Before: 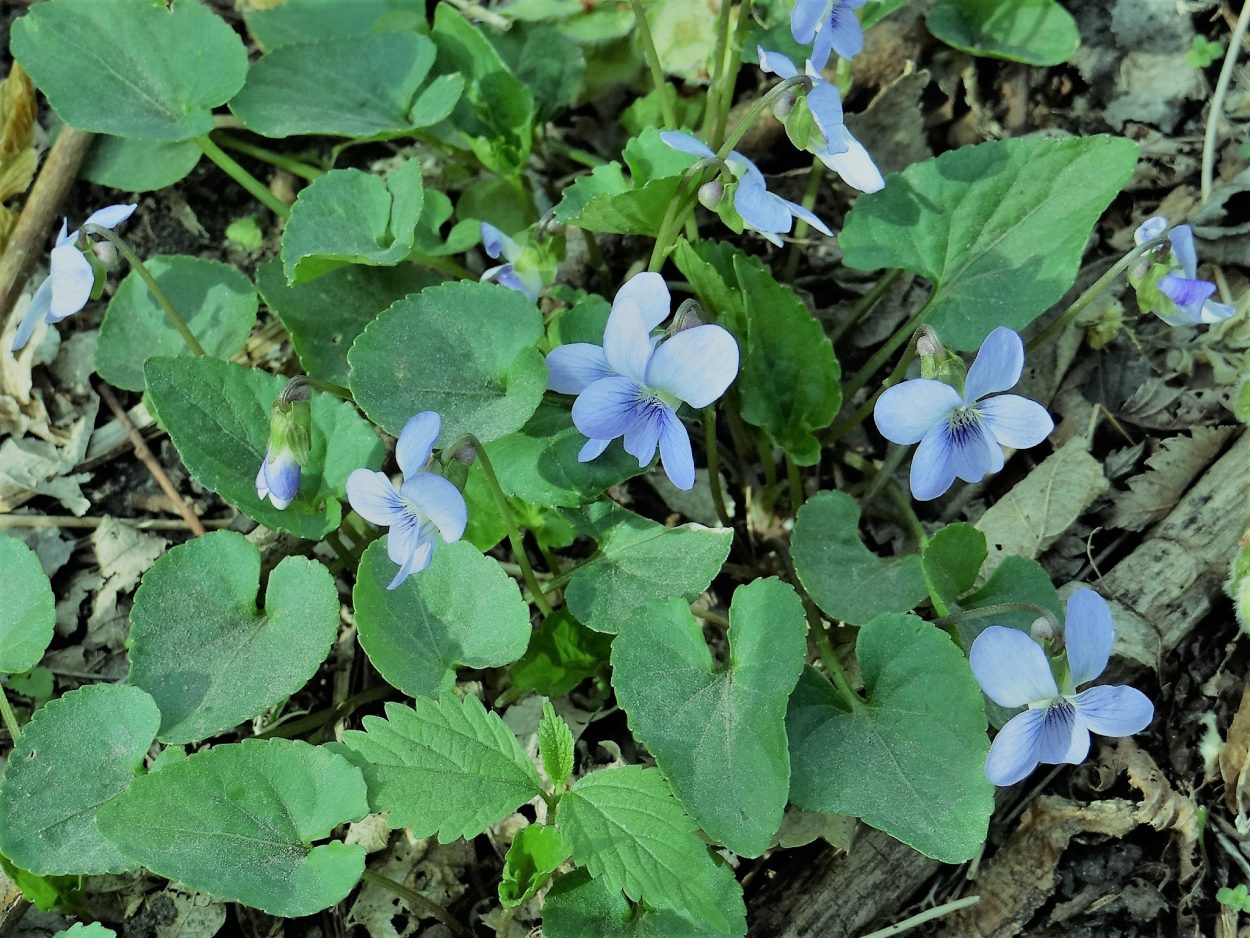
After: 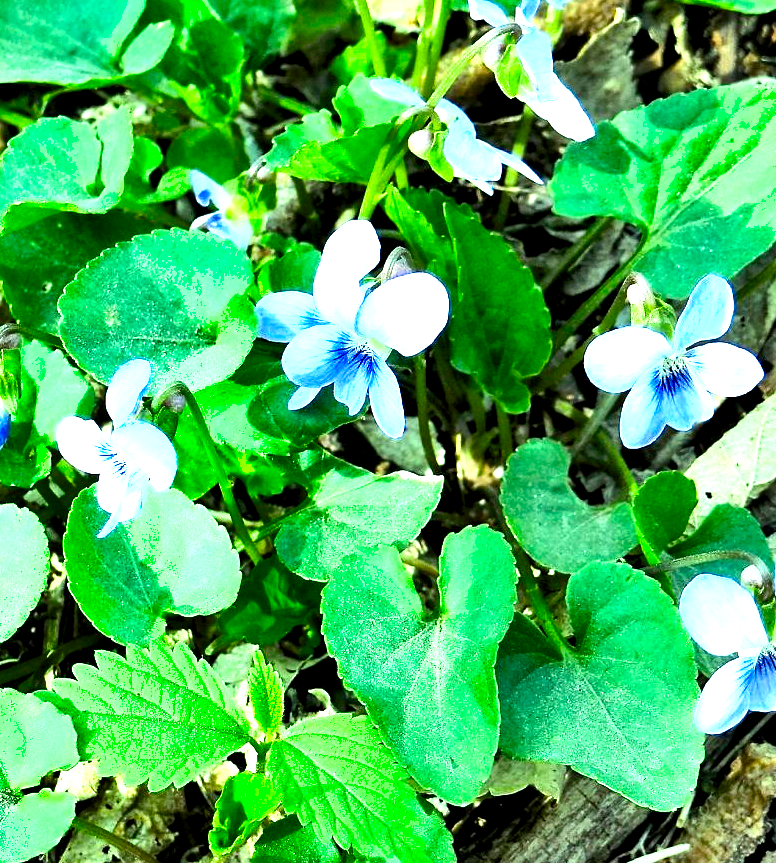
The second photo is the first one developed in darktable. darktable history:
color balance rgb: highlights gain › chroma 0.116%, highlights gain › hue 331.76°, global offset › luminance -0.424%, perceptual saturation grading › global saturation 17.316%, global vibrance 15.815%, saturation formula JzAzBz (2021)
tone equalizer: mask exposure compensation -0.497 EV
crop and rotate: left 23.26%, top 5.628%, right 14.65%, bottom 2.319%
levels: levels [0, 0.281, 0.562]
shadows and highlights: shadows 25.93, highlights -48.16, highlights color adjustment 72.57%, soften with gaussian
